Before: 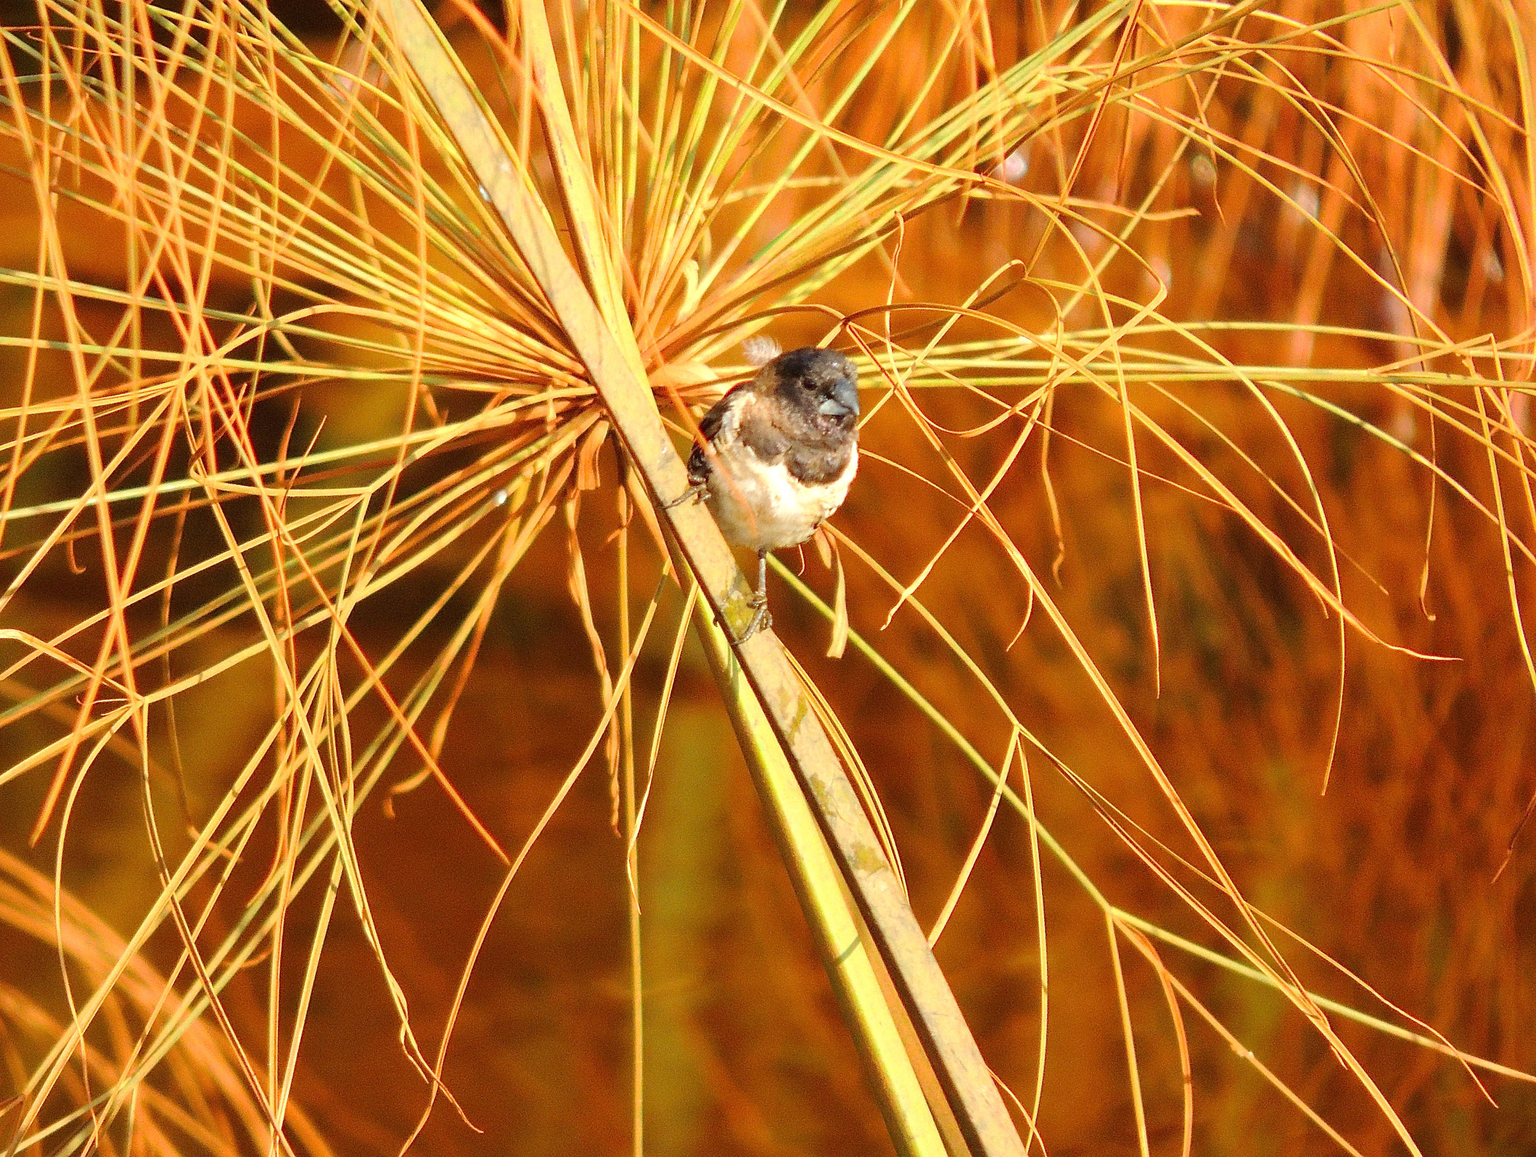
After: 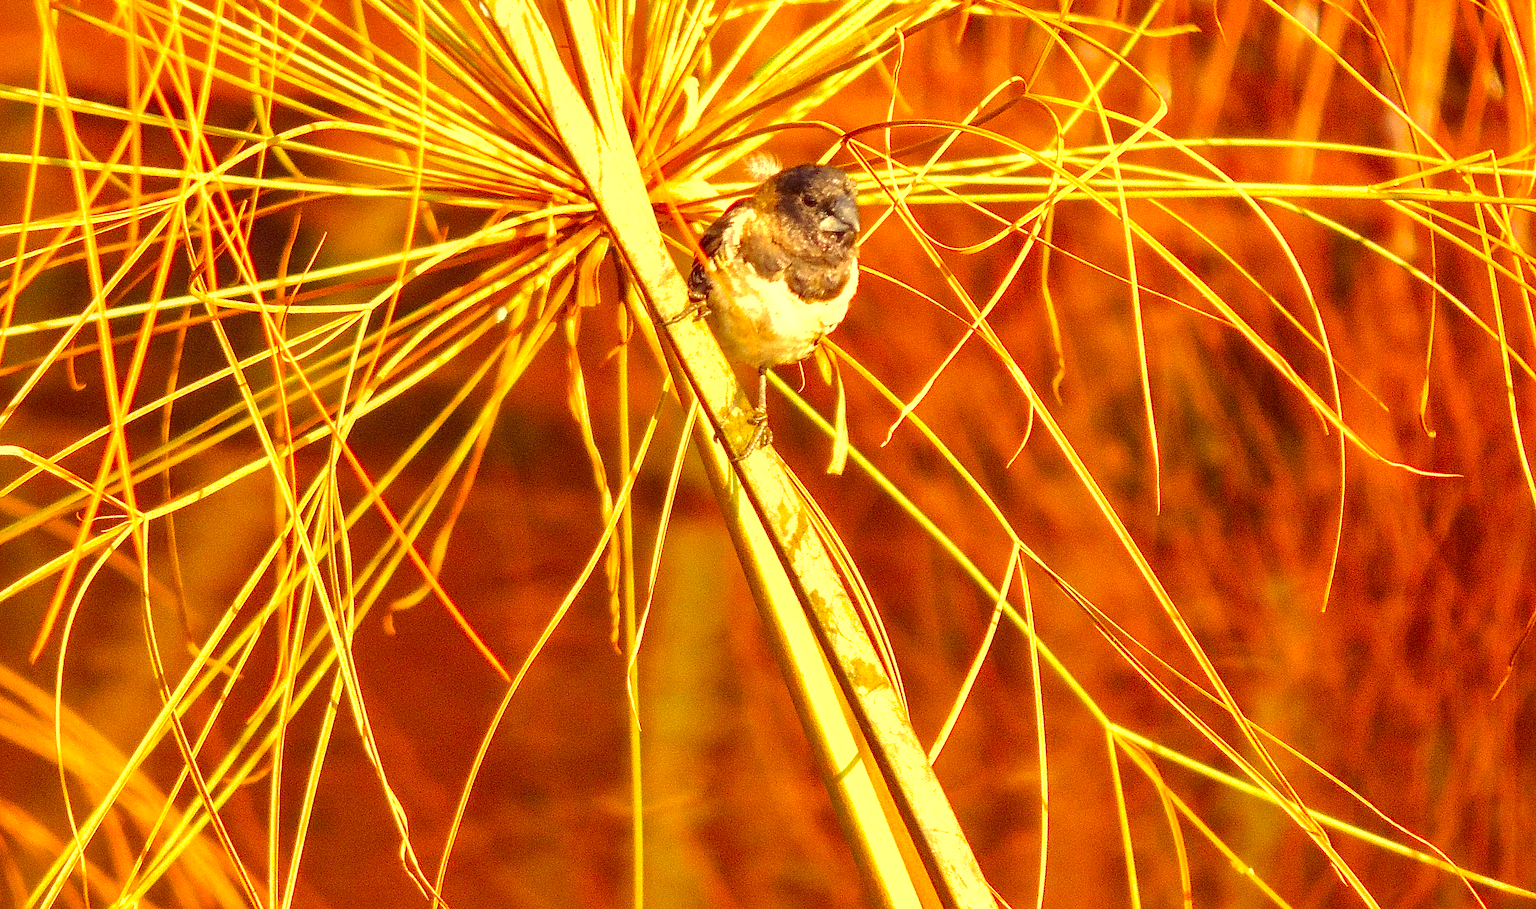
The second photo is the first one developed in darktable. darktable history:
color correction: highlights a* 9.92, highlights b* 38.3, shadows a* 14.23, shadows b* 3.12
sharpen: amount 0.212
exposure: black level correction -0.002, exposure 0.528 EV, compensate highlight preservation false
local contrast: detail 130%
crop and rotate: top 15.9%, bottom 5.456%
shadows and highlights: on, module defaults
